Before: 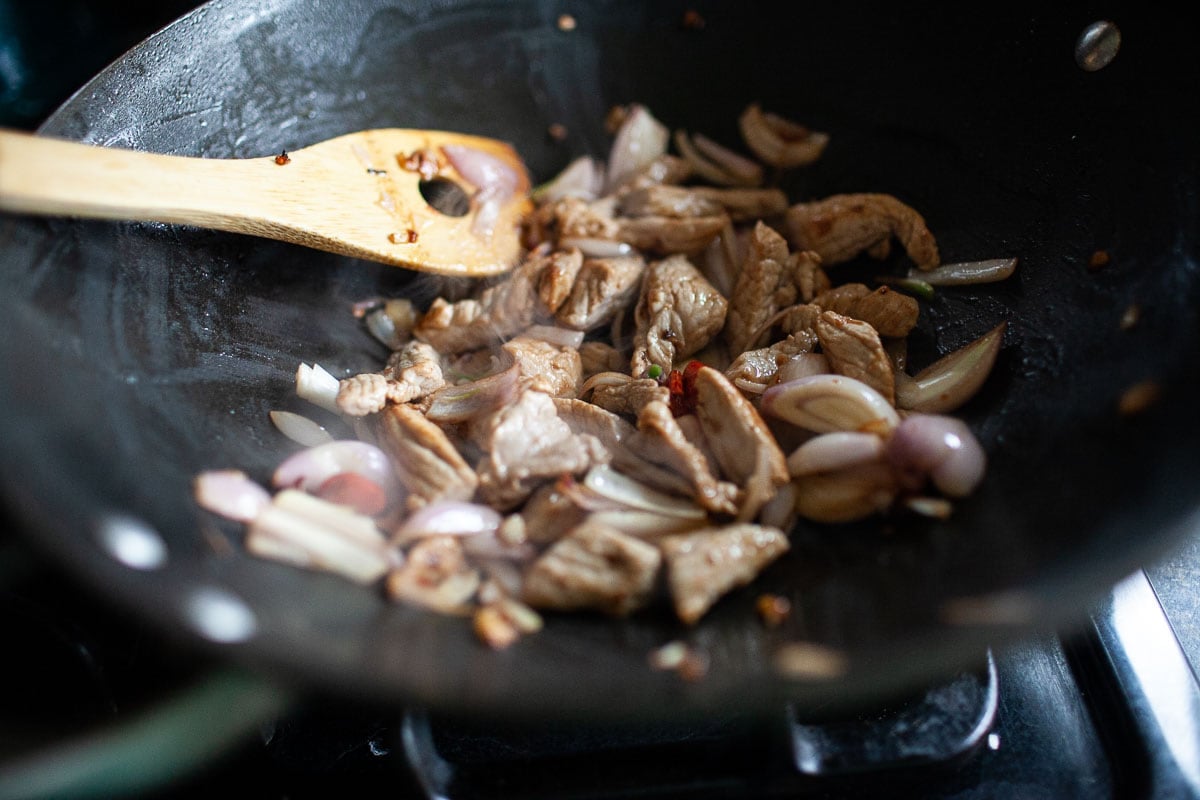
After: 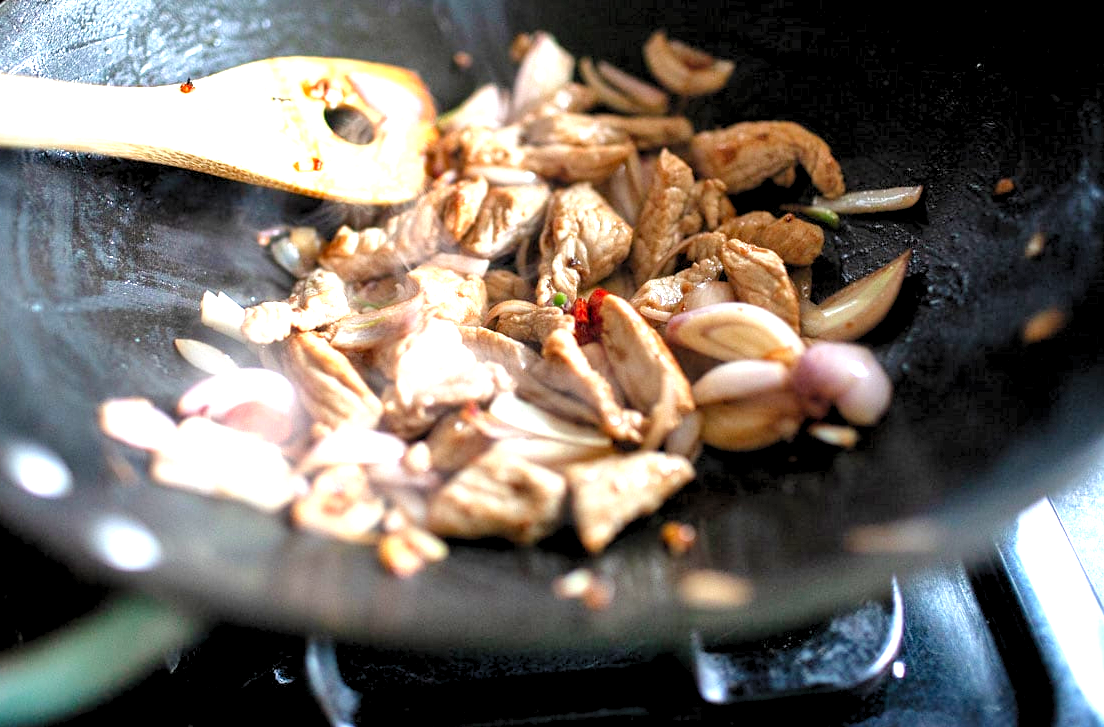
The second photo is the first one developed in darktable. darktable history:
crop and rotate: left 8%, top 9.004%
shadows and highlights: shadows 29.56, highlights -30.31, low approximation 0.01, soften with gaussian
exposure: black level correction 0, exposure 1 EV, compensate highlight preservation false
levels: levels [0.044, 0.416, 0.908]
local contrast: mode bilateral grid, contrast 21, coarseness 51, detail 119%, midtone range 0.2
